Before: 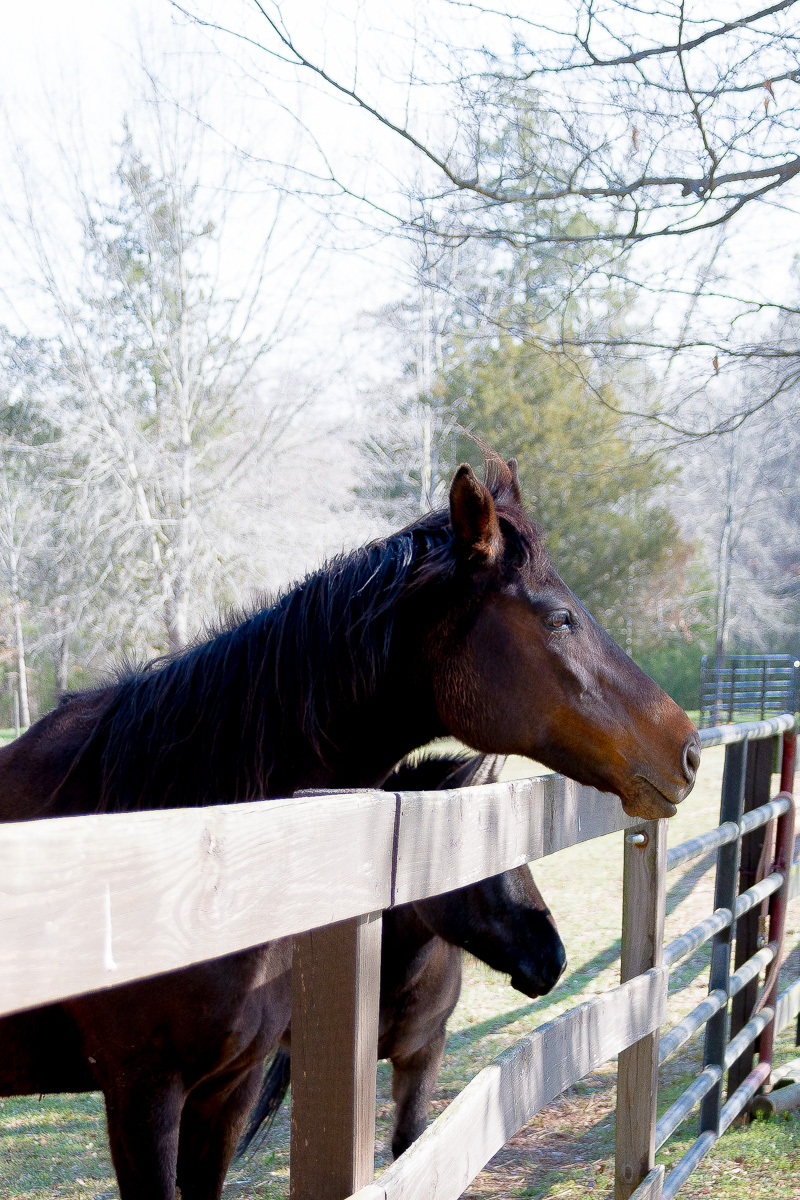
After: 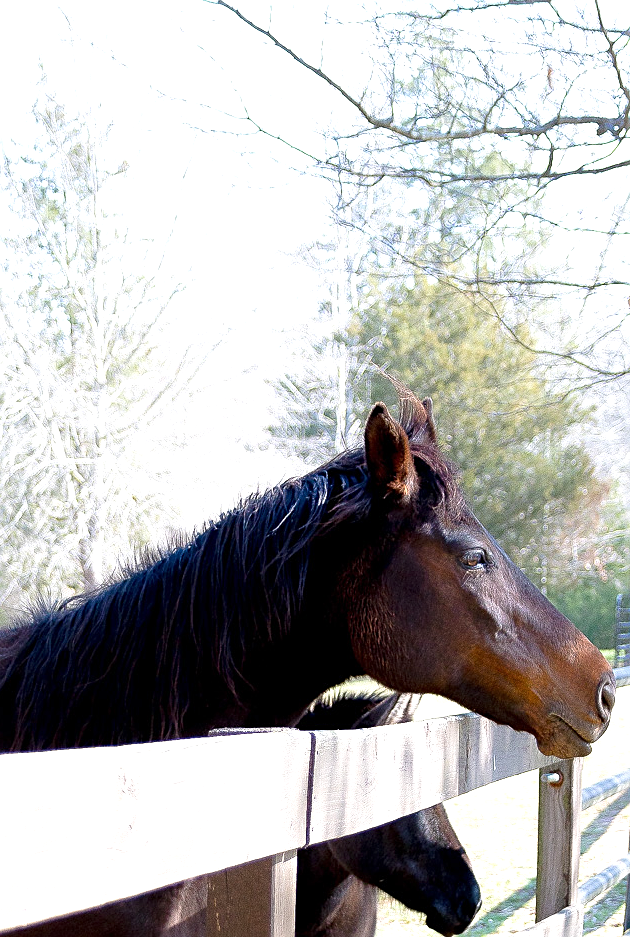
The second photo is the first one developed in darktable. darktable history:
exposure: exposure 0.574 EV, compensate highlight preservation false
crop and rotate: left 10.77%, top 5.1%, right 10.41%, bottom 16.76%
sharpen: on, module defaults
color zones: curves: ch0 [(0.25, 0.5) (0.428, 0.473) (0.75, 0.5)]; ch1 [(0.243, 0.479) (0.398, 0.452) (0.75, 0.5)]
